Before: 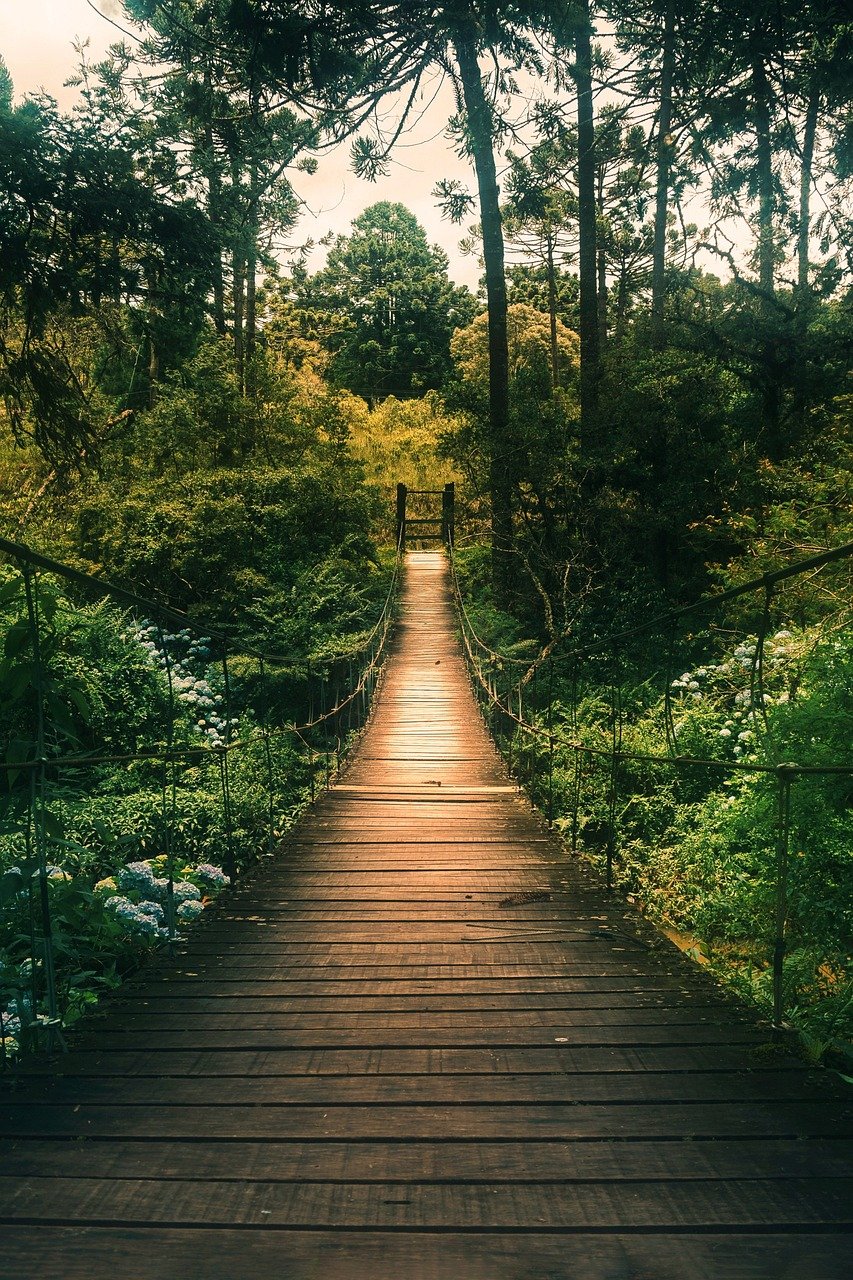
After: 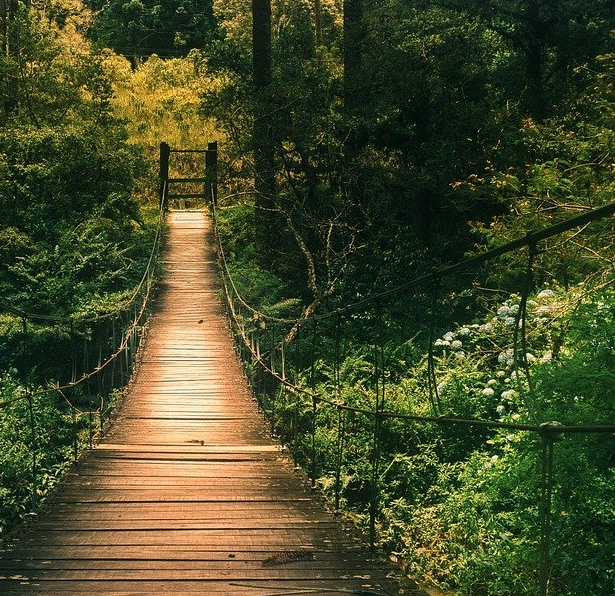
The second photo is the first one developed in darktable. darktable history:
crop and rotate: left 27.814%, top 26.714%, bottom 26.672%
